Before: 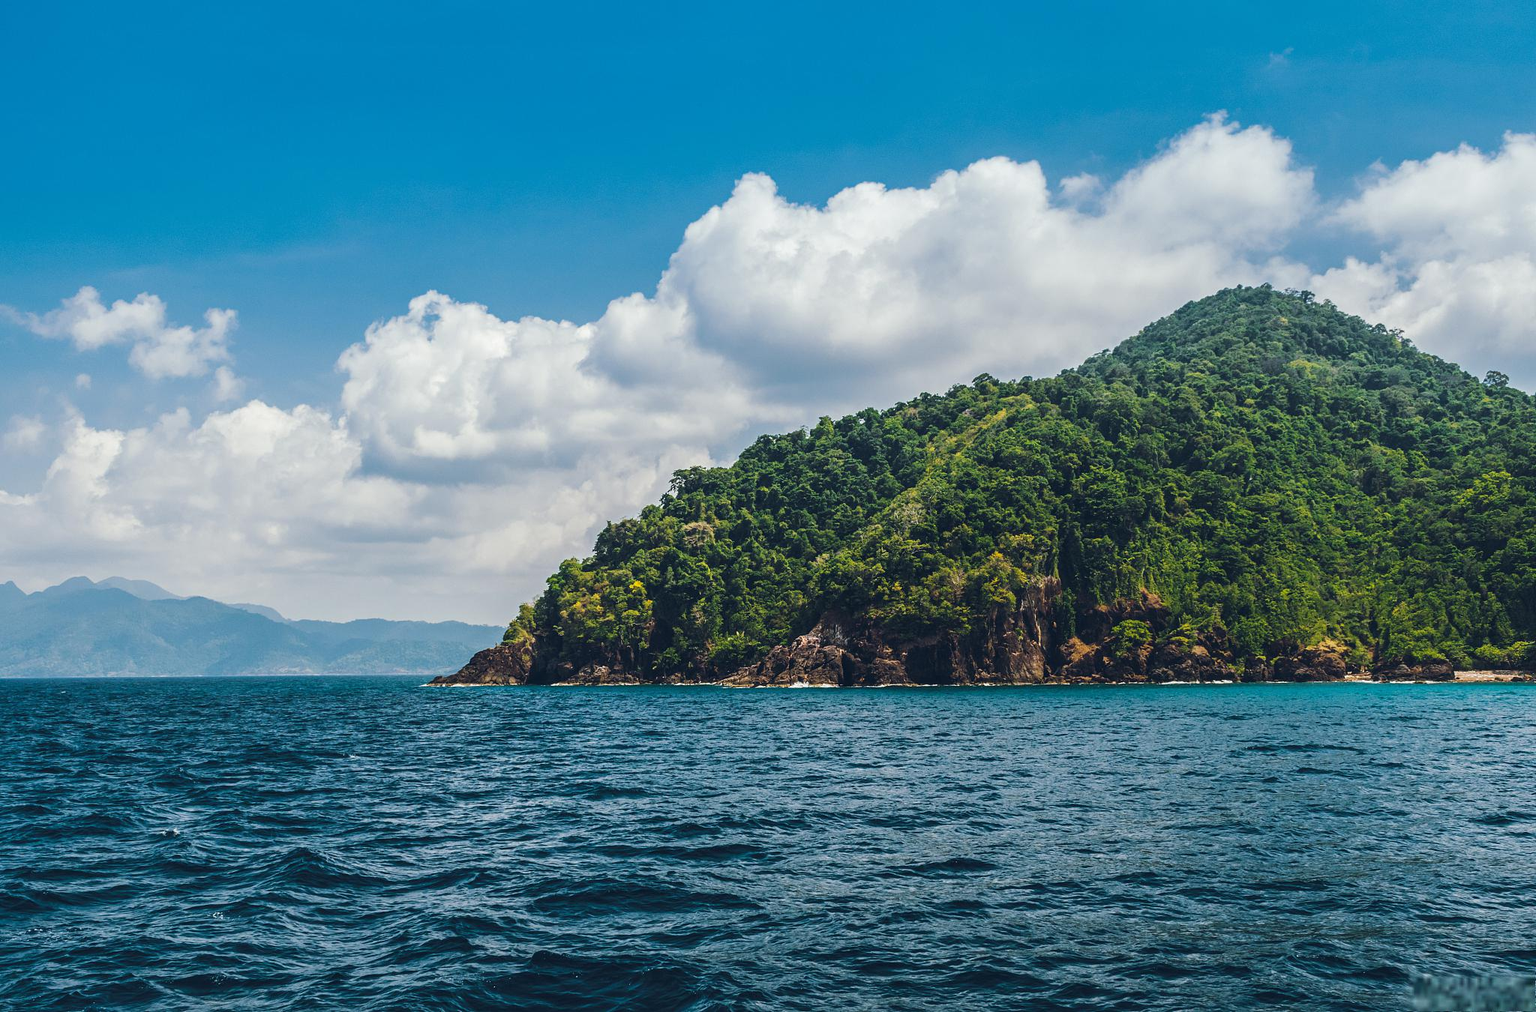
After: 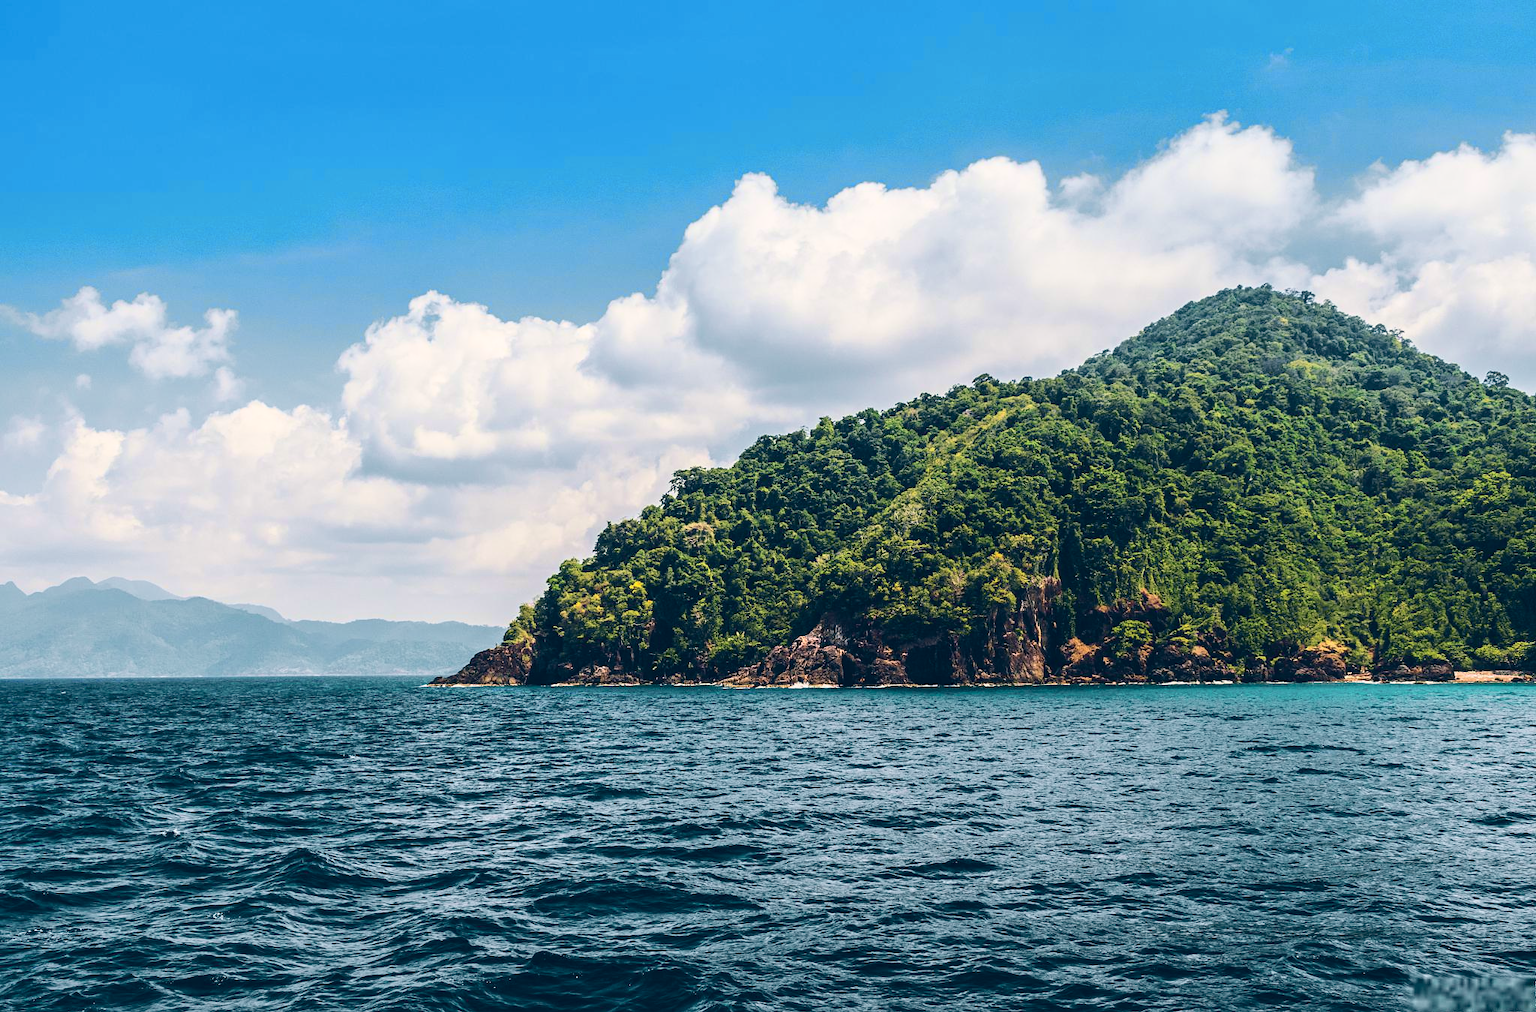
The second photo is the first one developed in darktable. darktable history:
tone curve: curves: ch0 [(0, 0.023) (0.087, 0.065) (0.184, 0.168) (0.45, 0.54) (0.57, 0.683) (0.722, 0.825) (0.877, 0.948) (1, 1)]; ch1 [(0, 0) (0.388, 0.369) (0.44, 0.44) (0.489, 0.481) (0.534, 0.551) (0.657, 0.659) (1, 1)]; ch2 [(0, 0) (0.353, 0.317) (0.408, 0.427) (0.472, 0.46) (0.5, 0.496) (0.537, 0.539) (0.576, 0.592) (0.625, 0.631) (1, 1)], color space Lab, independent channels, preserve colors none
color correction: highlights a* 5.38, highlights b* 5.3, shadows a* -4.26, shadows b* -5.11
